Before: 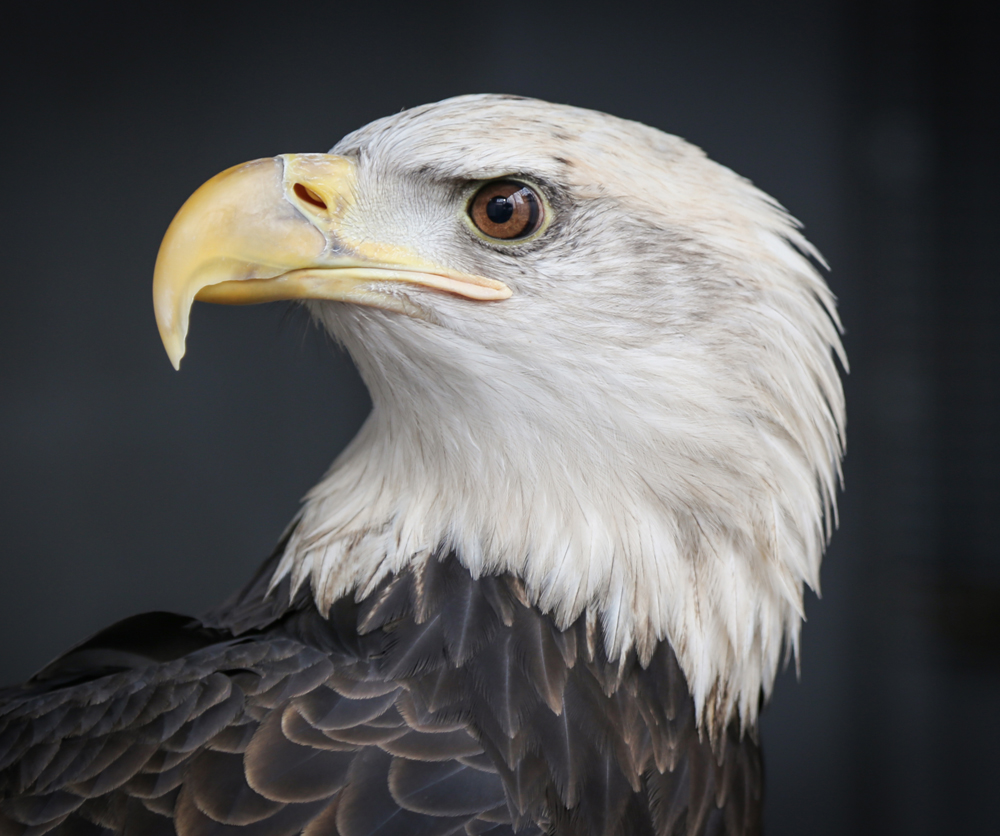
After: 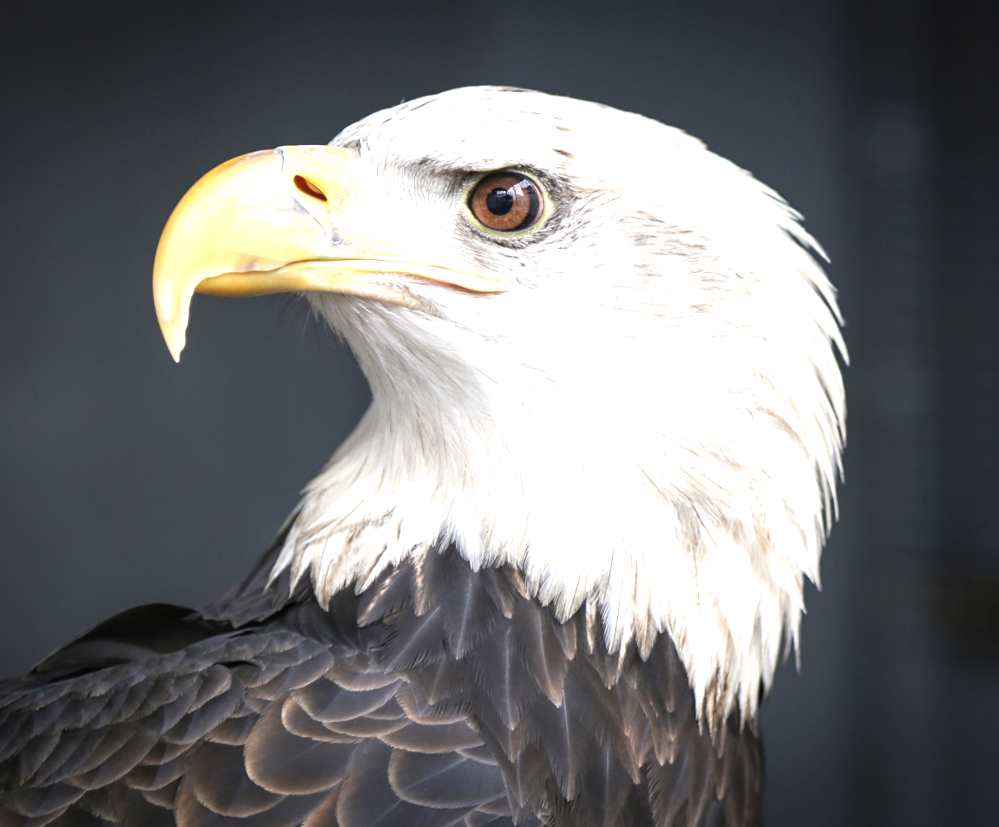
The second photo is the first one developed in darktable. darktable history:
crop: top 1.049%, right 0.001%
exposure: exposure 1.061 EV, compensate highlight preservation false
